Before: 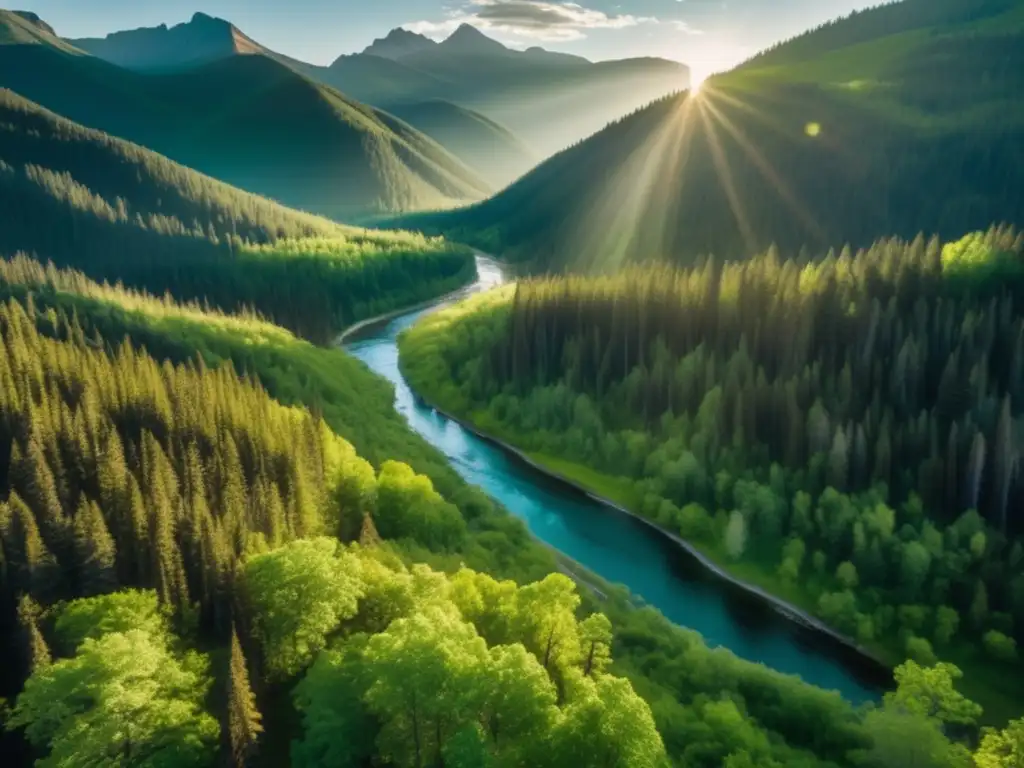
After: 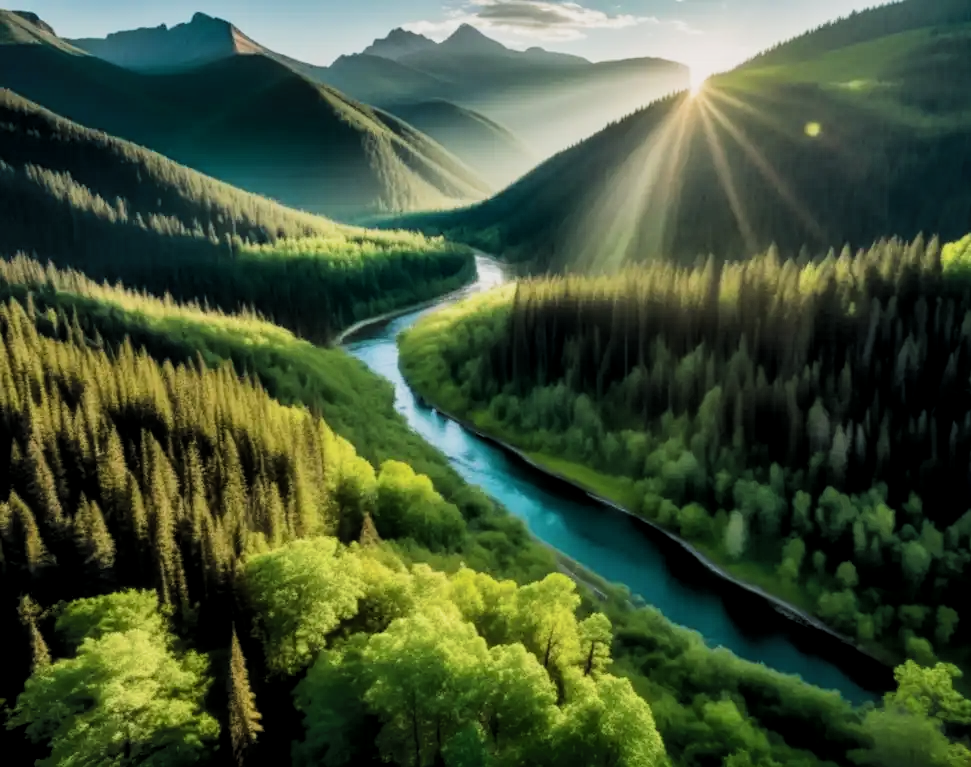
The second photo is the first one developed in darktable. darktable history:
crop and rotate: left 0%, right 5.094%
exposure: compensate highlight preservation false
shadows and highlights: shadows 62.18, white point adjustment 0.499, highlights -33.69, compress 83.9%
filmic rgb: black relative exposure -5.03 EV, white relative exposure 3.96 EV, threshold 2.99 EV, hardness 2.88, contrast 1.401, highlights saturation mix -29.91%, enable highlight reconstruction true
local contrast: highlights 106%, shadows 97%, detail 119%, midtone range 0.2
